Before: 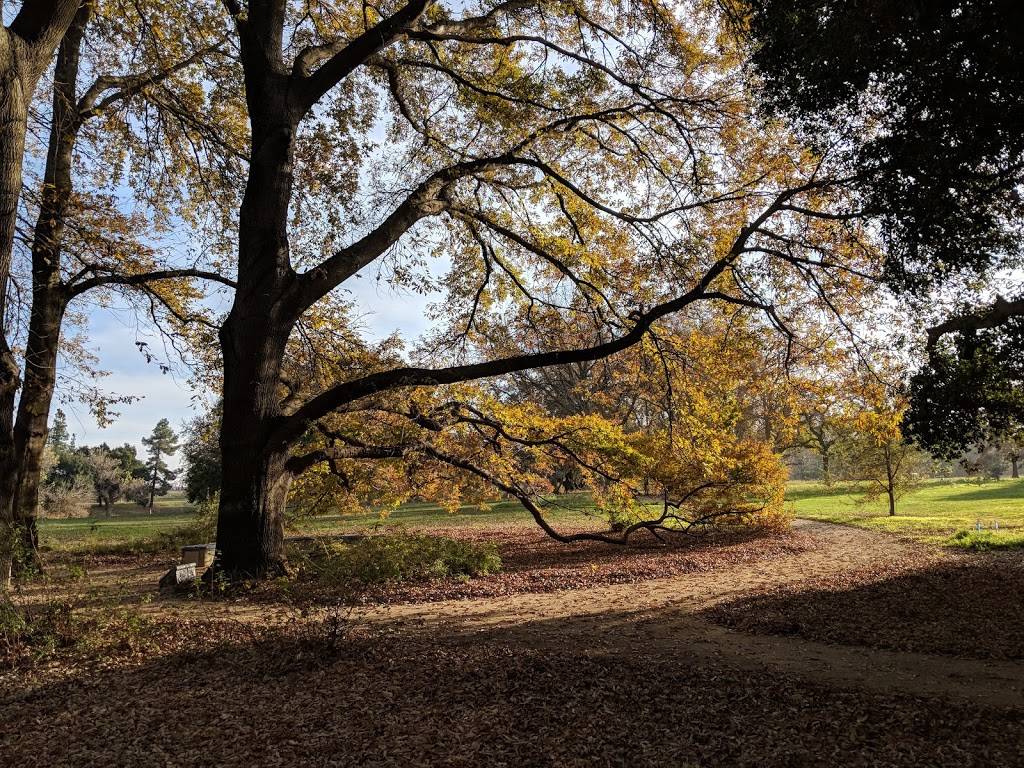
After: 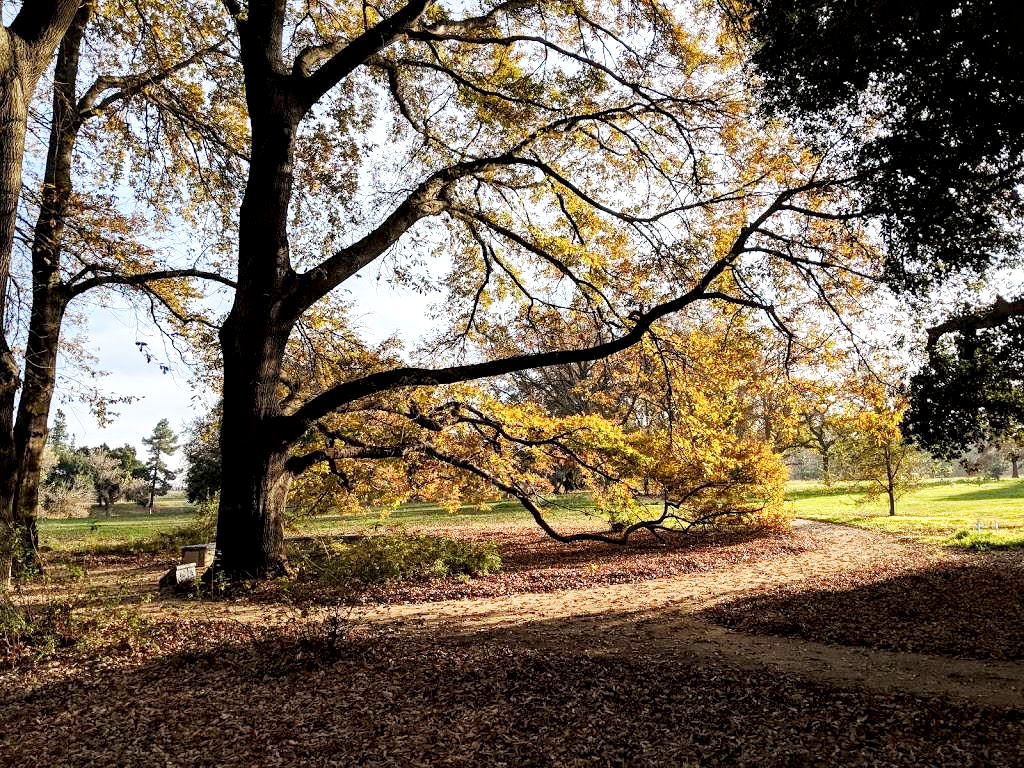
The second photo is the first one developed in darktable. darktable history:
base curve: curves: ch0 [(0, 0) (0.005, 0.002) (0.15, 0.3) (0.4, 0.7) (0.75, 0.95) (1, 1)], preserve colors none
local contrast: mode bilateral grid, contrast 21, coarseness 50, detail 150%, midtone range 0.2
